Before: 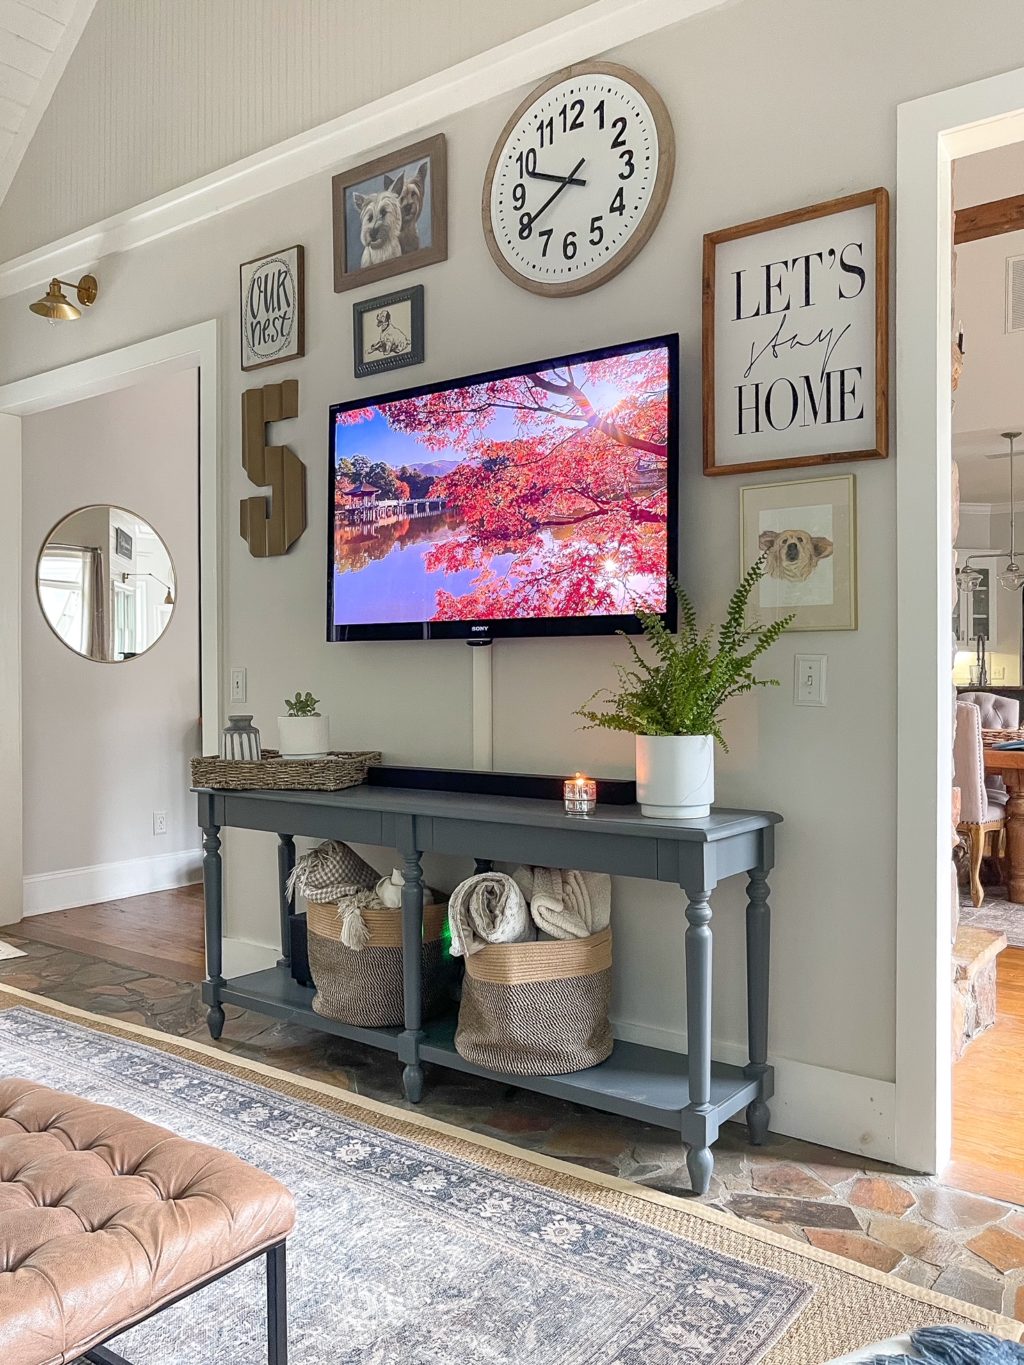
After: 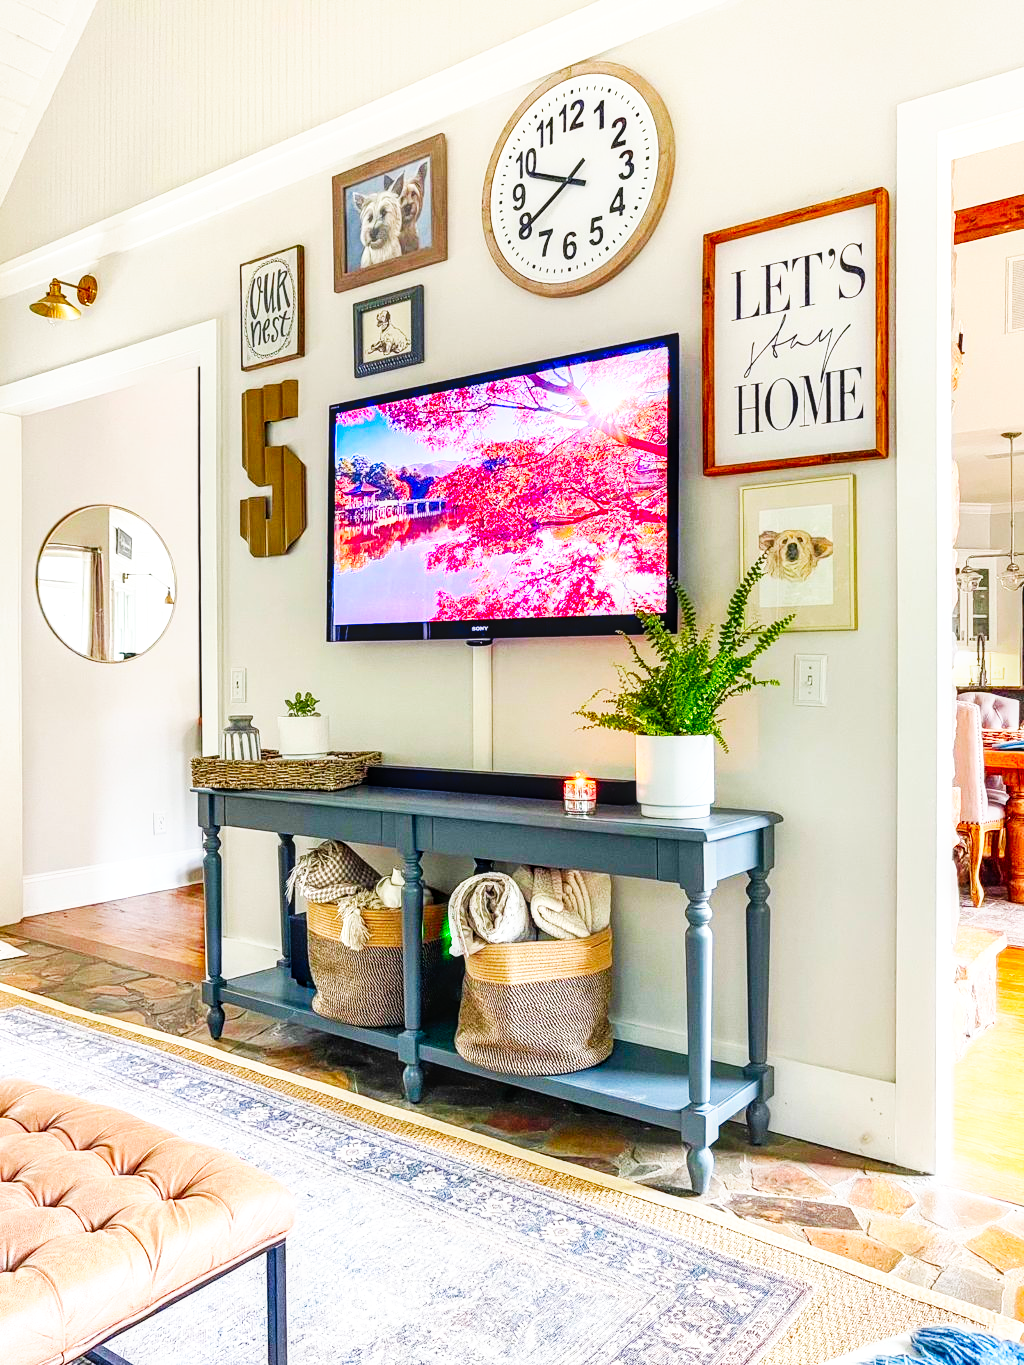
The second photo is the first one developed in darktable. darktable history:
color correction: saturation 1.8
base curve: curves: ch0 [(0, 0) (0.007, 0.004) (0.027, 0.03) (0.046, 0.07) (0.207, 0.54) (0.442, 0.872) (0.673, 0.972) (1, 1)], preserve colors none
local contrast: on, module defaults
